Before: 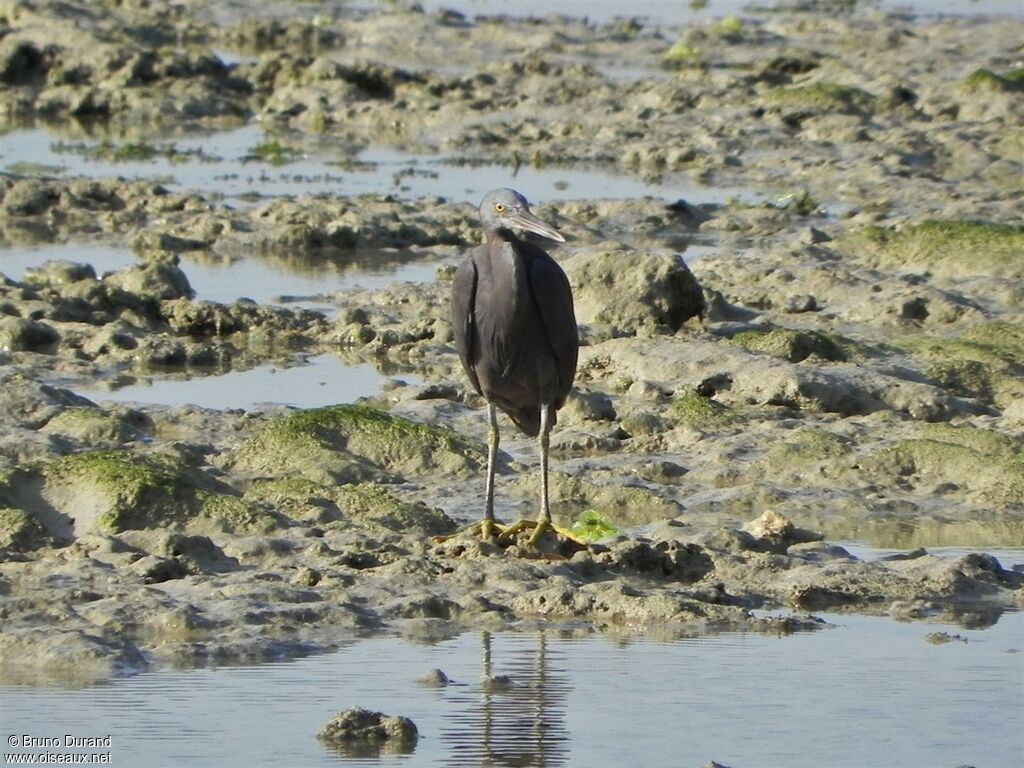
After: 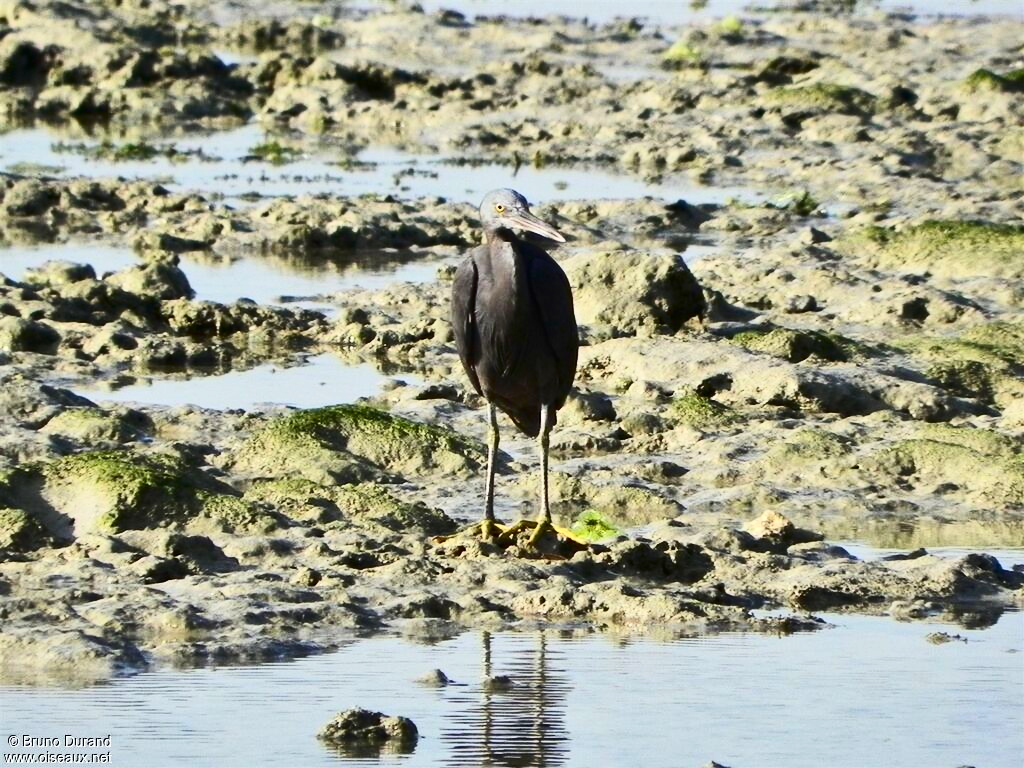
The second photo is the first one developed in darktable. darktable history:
contrast brightness saturation: contrast 0.414, brightness 0.046, saturation 0.261
